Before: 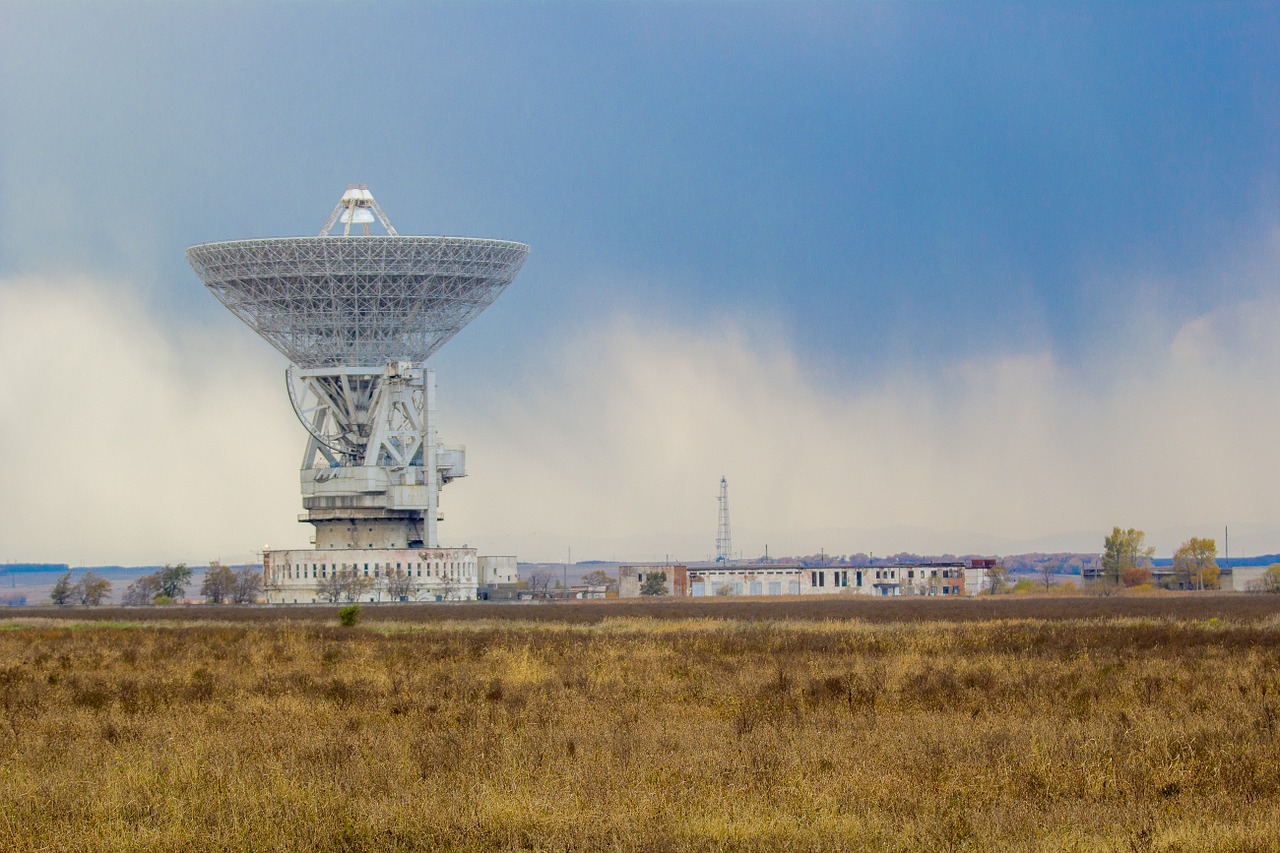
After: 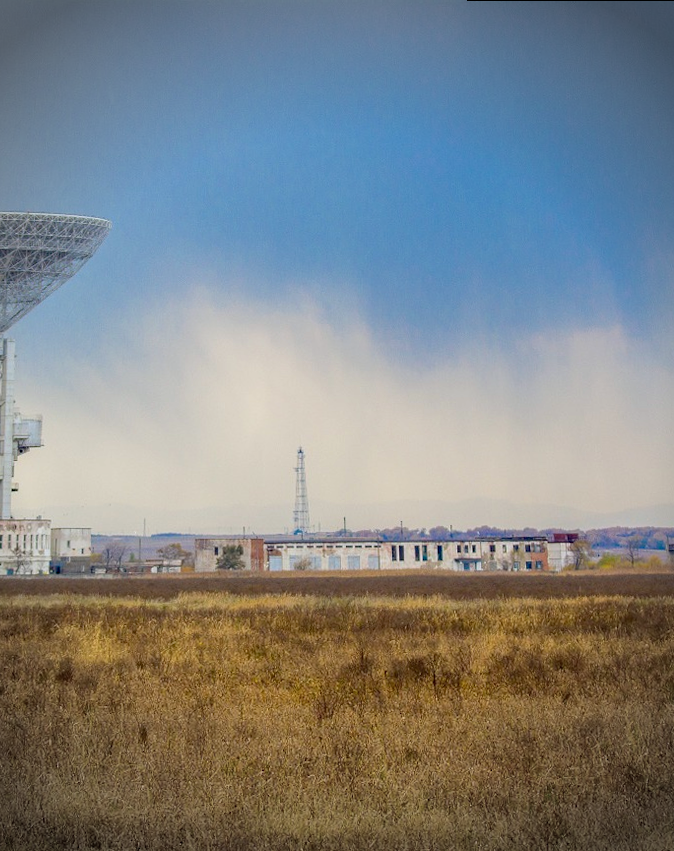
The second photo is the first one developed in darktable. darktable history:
tone curve: curves: ch0 [(0, 0) (0.003, 0.003) (0.011, 0.011) (0.025, 0.026) (0.044, 0.046) (0.069, 0.071) (0.1, 0.103) (0.136, 0.14) (0.177, 0.183) (0.224, 0.231) (0.277, 0.286) (0.335, 0.346) (0.399, 0.412) (0.468, 0.483) (0.543, 0.56) (0.623, 0.643) (0.709, 0.732) (0.801, 0.826) (0.898, 0.917) (1, 1)], preserve colors none
haze removal: compatibility mode true, adaptive false
rotate and perspective: rotation 0.215°, lens shift (vertical) -0.139, crop left 0.069, crop right 0.939, crop top 0.002, crop bottom 0.996
crop: left 31.458%, top 0%, right 11.876%
vignetting: fall-off start 75%, brightness -0.692, width/height ratio 1.084
